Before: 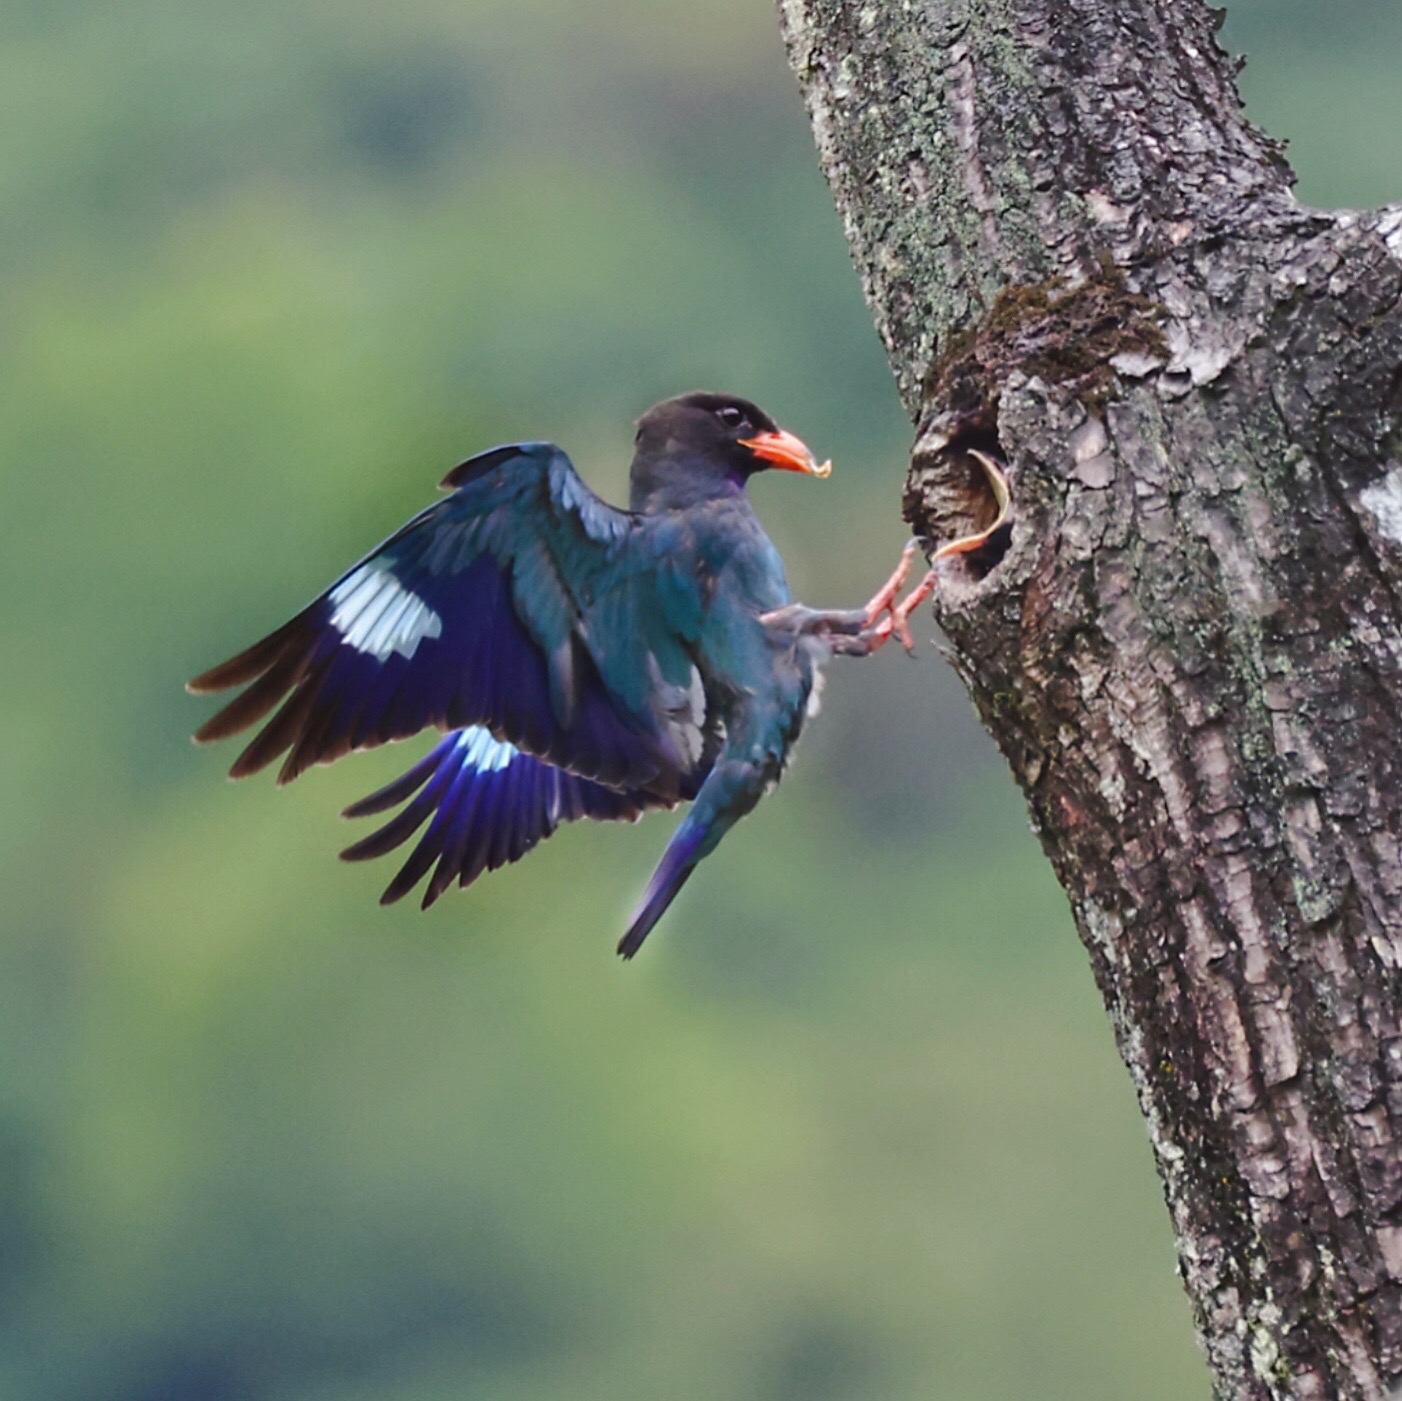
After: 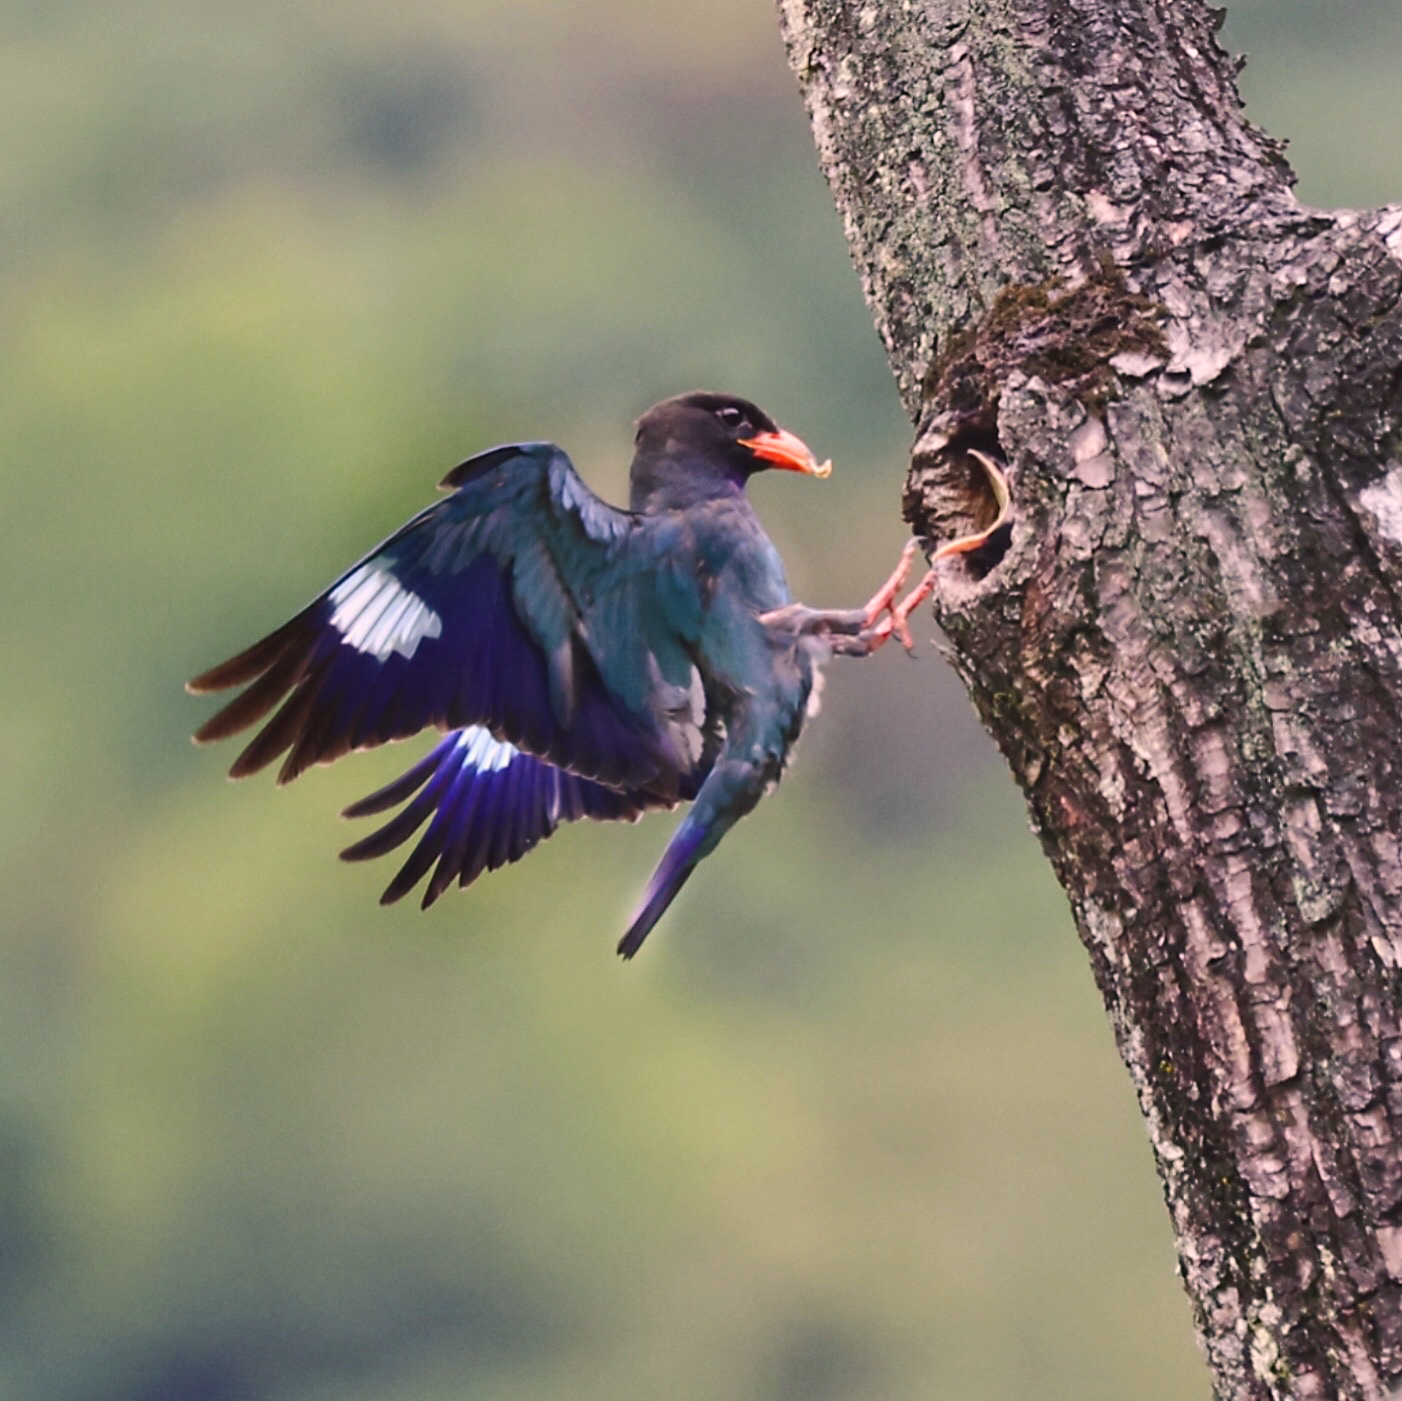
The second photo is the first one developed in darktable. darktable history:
contrast brightness saturation: contrast 0.15, brightness 0.05
exposure: compensate highlight preservation false
color correction: highlights a* 12.23, highlights b* 5.41
